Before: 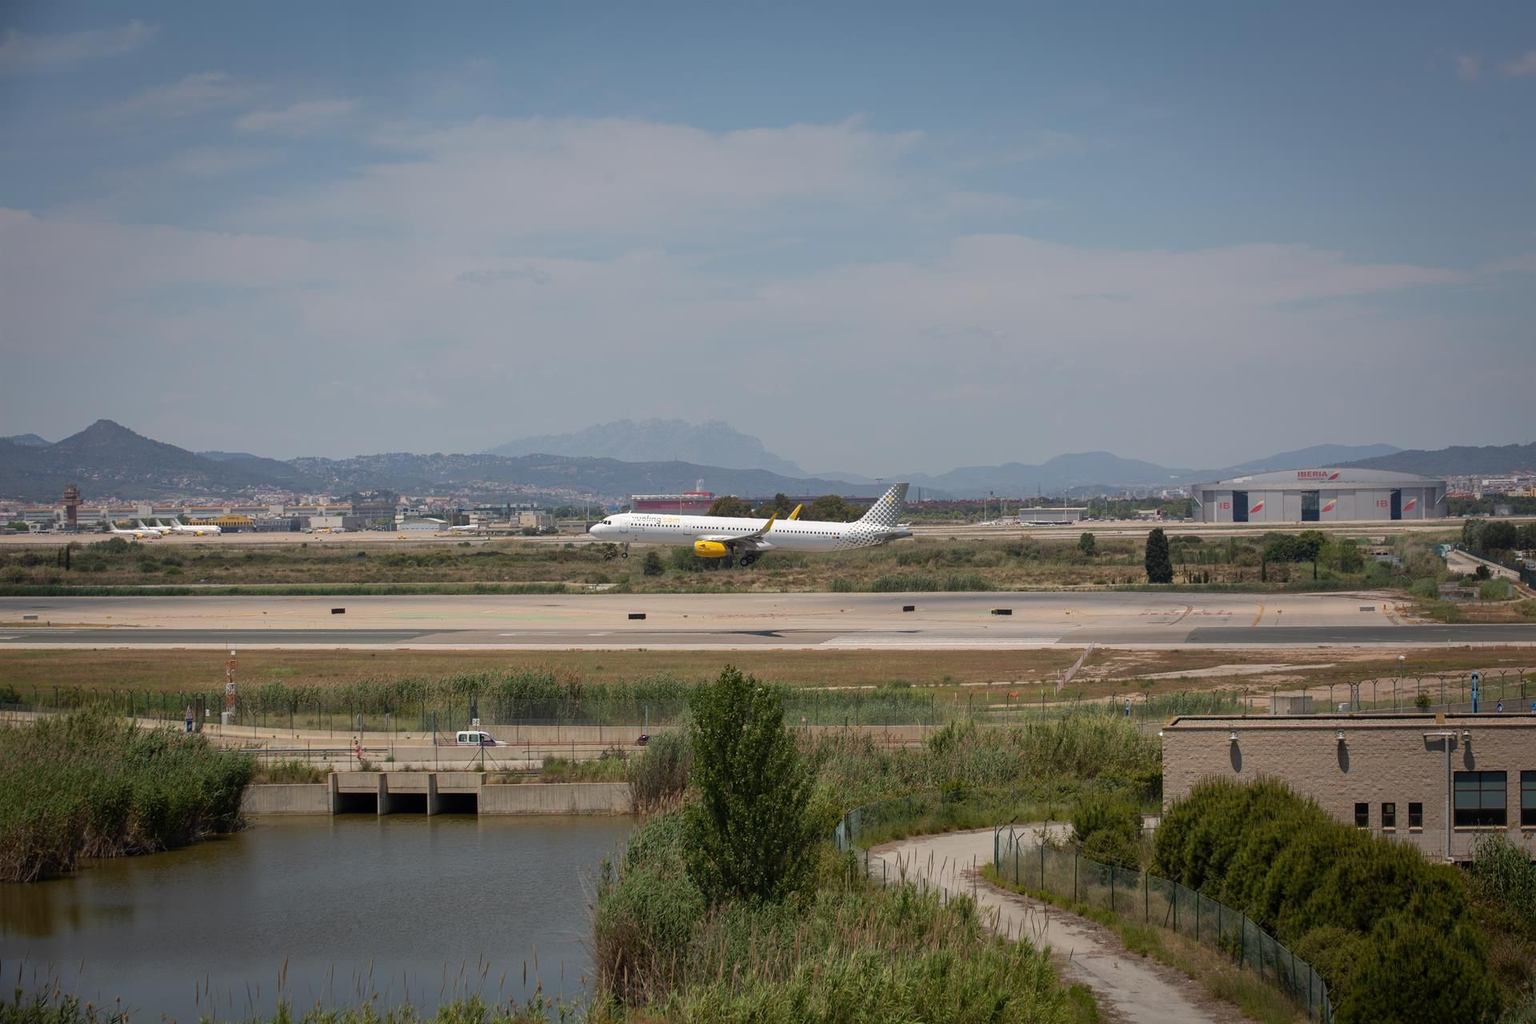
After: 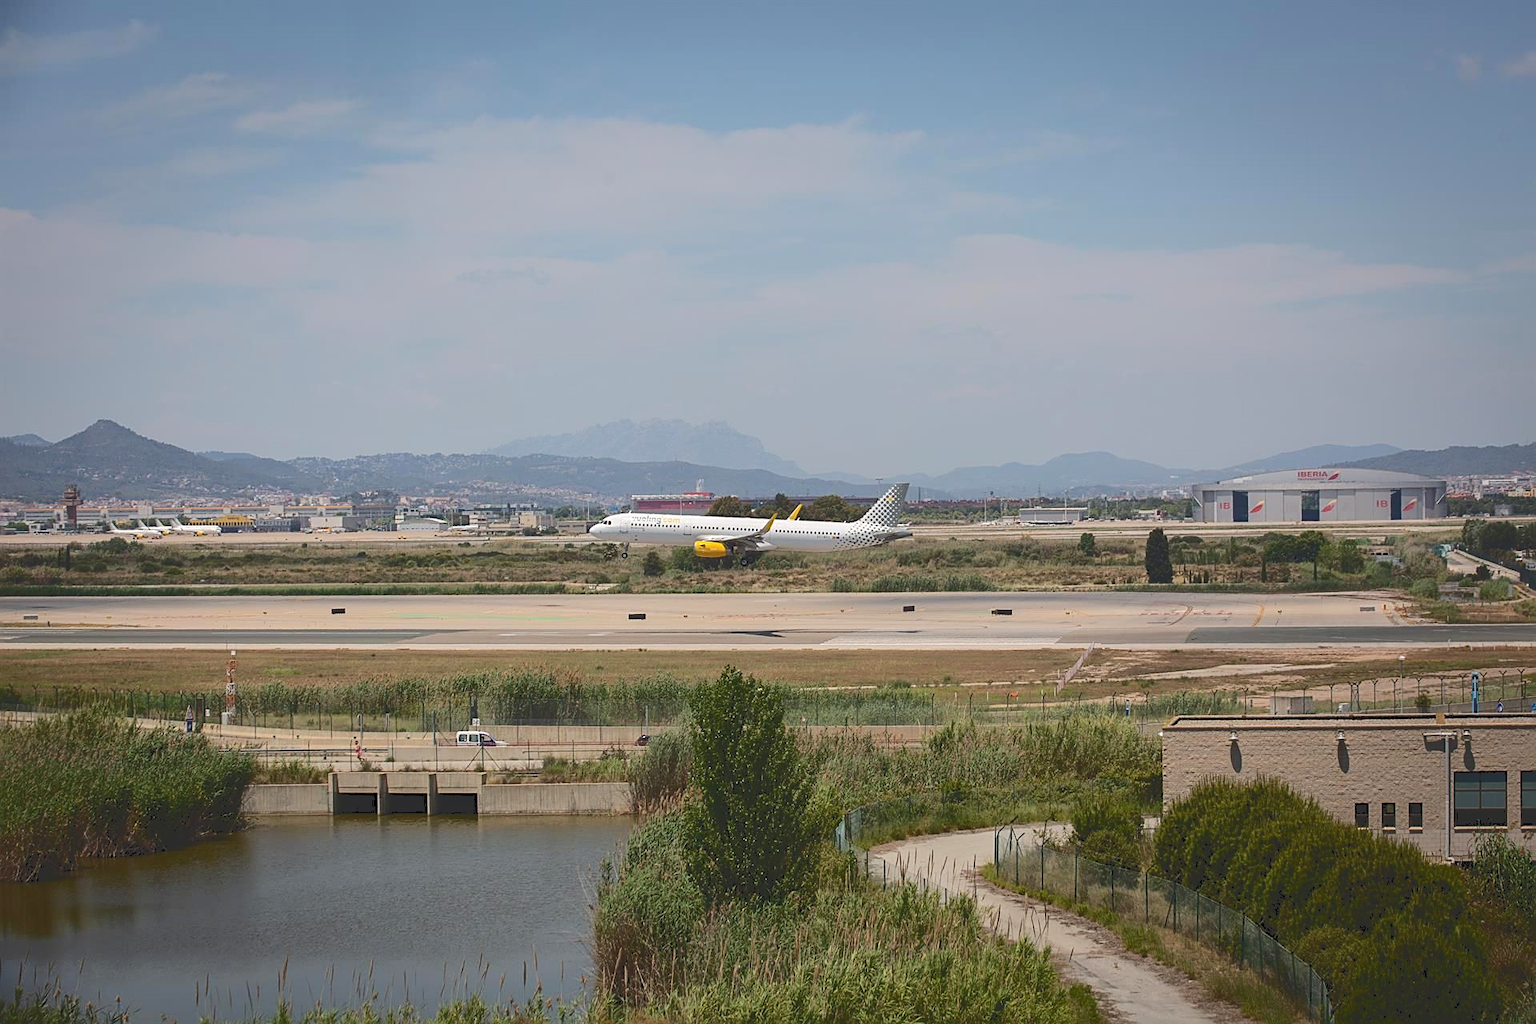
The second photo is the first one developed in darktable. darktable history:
color balance rgb: perceptual saturation grading › global saturation 4.838%
tone curve: curves: ch0 [(0, 0) (0.003, 0.177) (0.011, 0.177) (0.025, 0.176) (0.044, 0.178) (0.069, 0.186) (0.1, 0.194) (0.136, 0.203) (0.177, 0.223) (0.224, 0.255) (0.277, 0.305) (0.335, 0.383) (0.399, 0.467) (0.468, 0.546) (0.543, 0.616) (0.623, 0.694) (0.709, 0.764) (0.801, 0.834) (0.898, 0.901) (1, 1)], color space Lab, independent channels, preserve colors none
velvia: strength 6.08%
sharpen: amount 0.498
